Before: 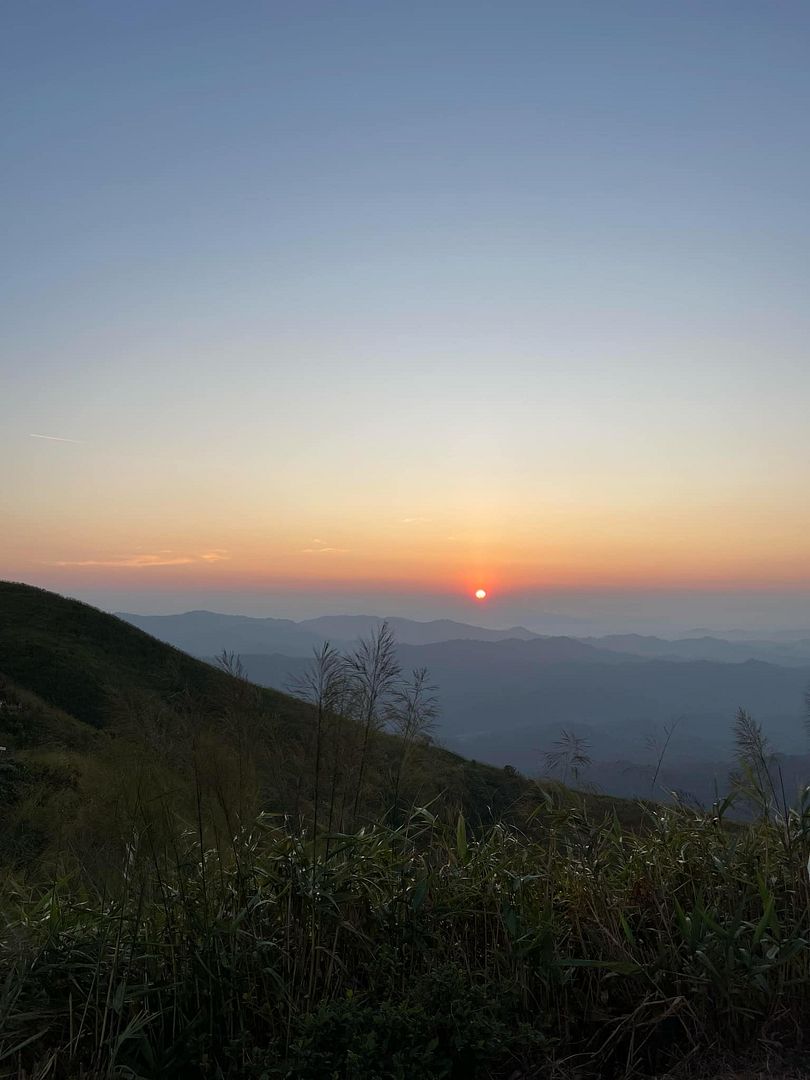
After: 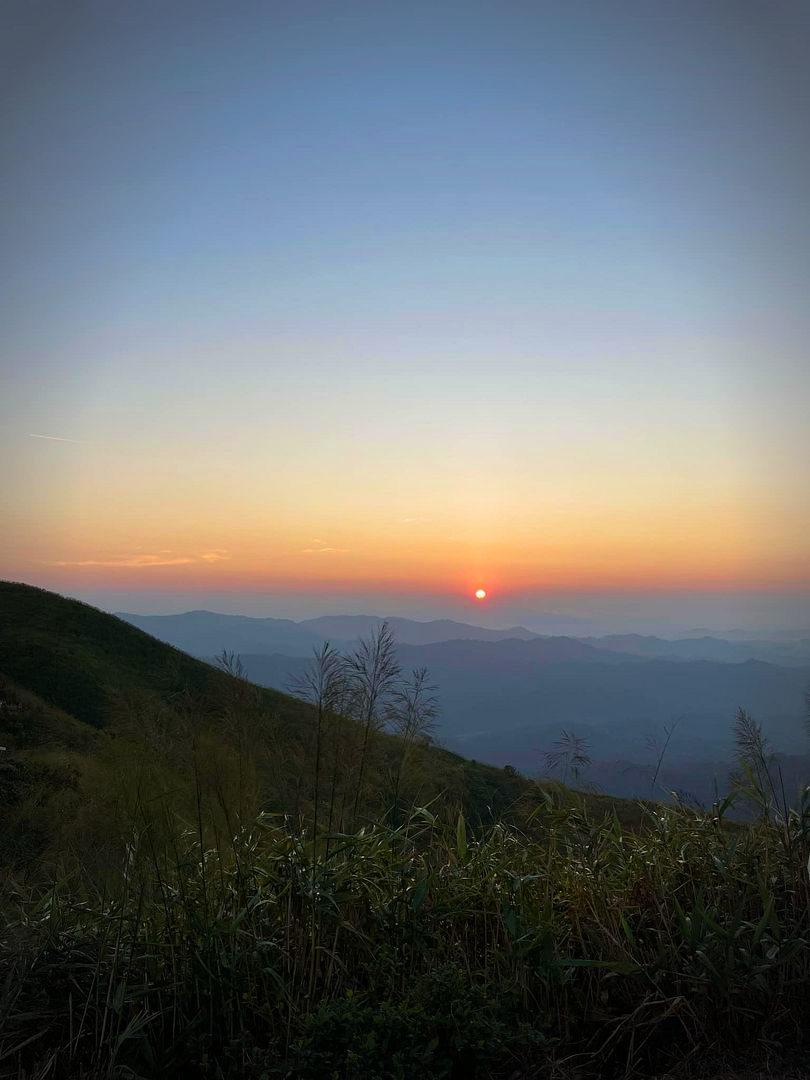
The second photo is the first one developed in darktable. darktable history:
tone equalizer: -7 EV 0.13 EV, smoothing diameter 25%, edges refinement/feathering 10, preserve details guided filter
velvia: strength 45%
vignetting: automatic ratio true
